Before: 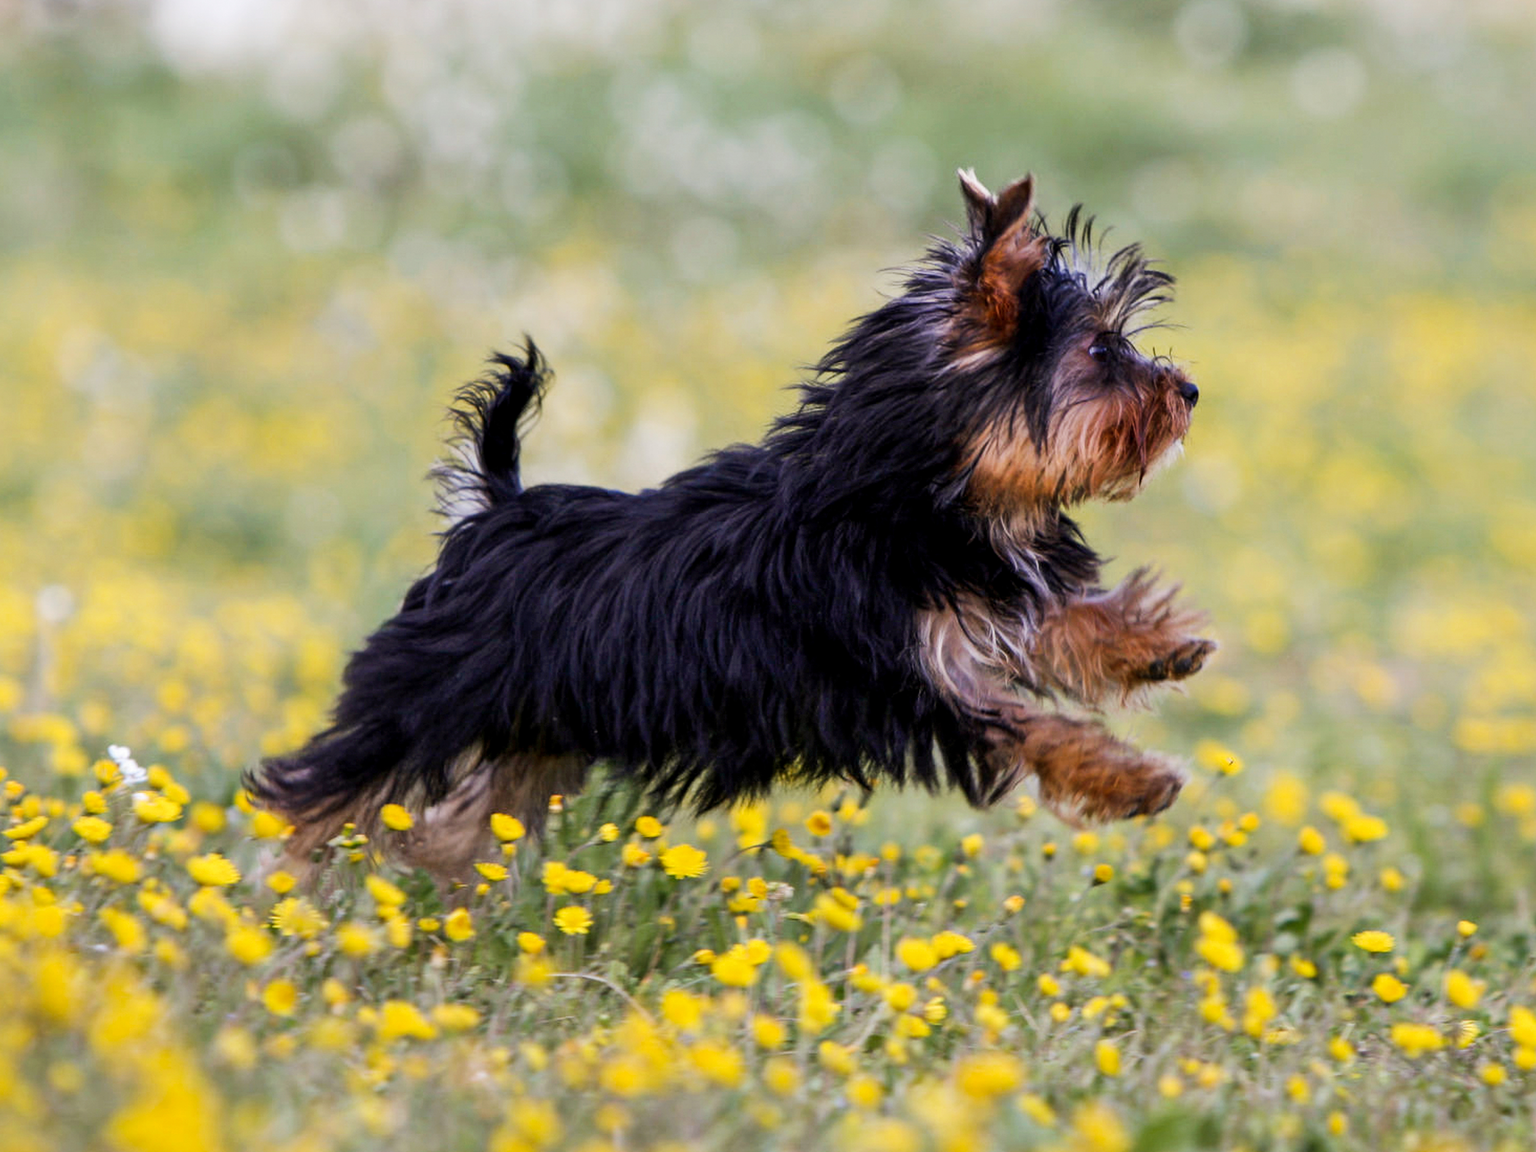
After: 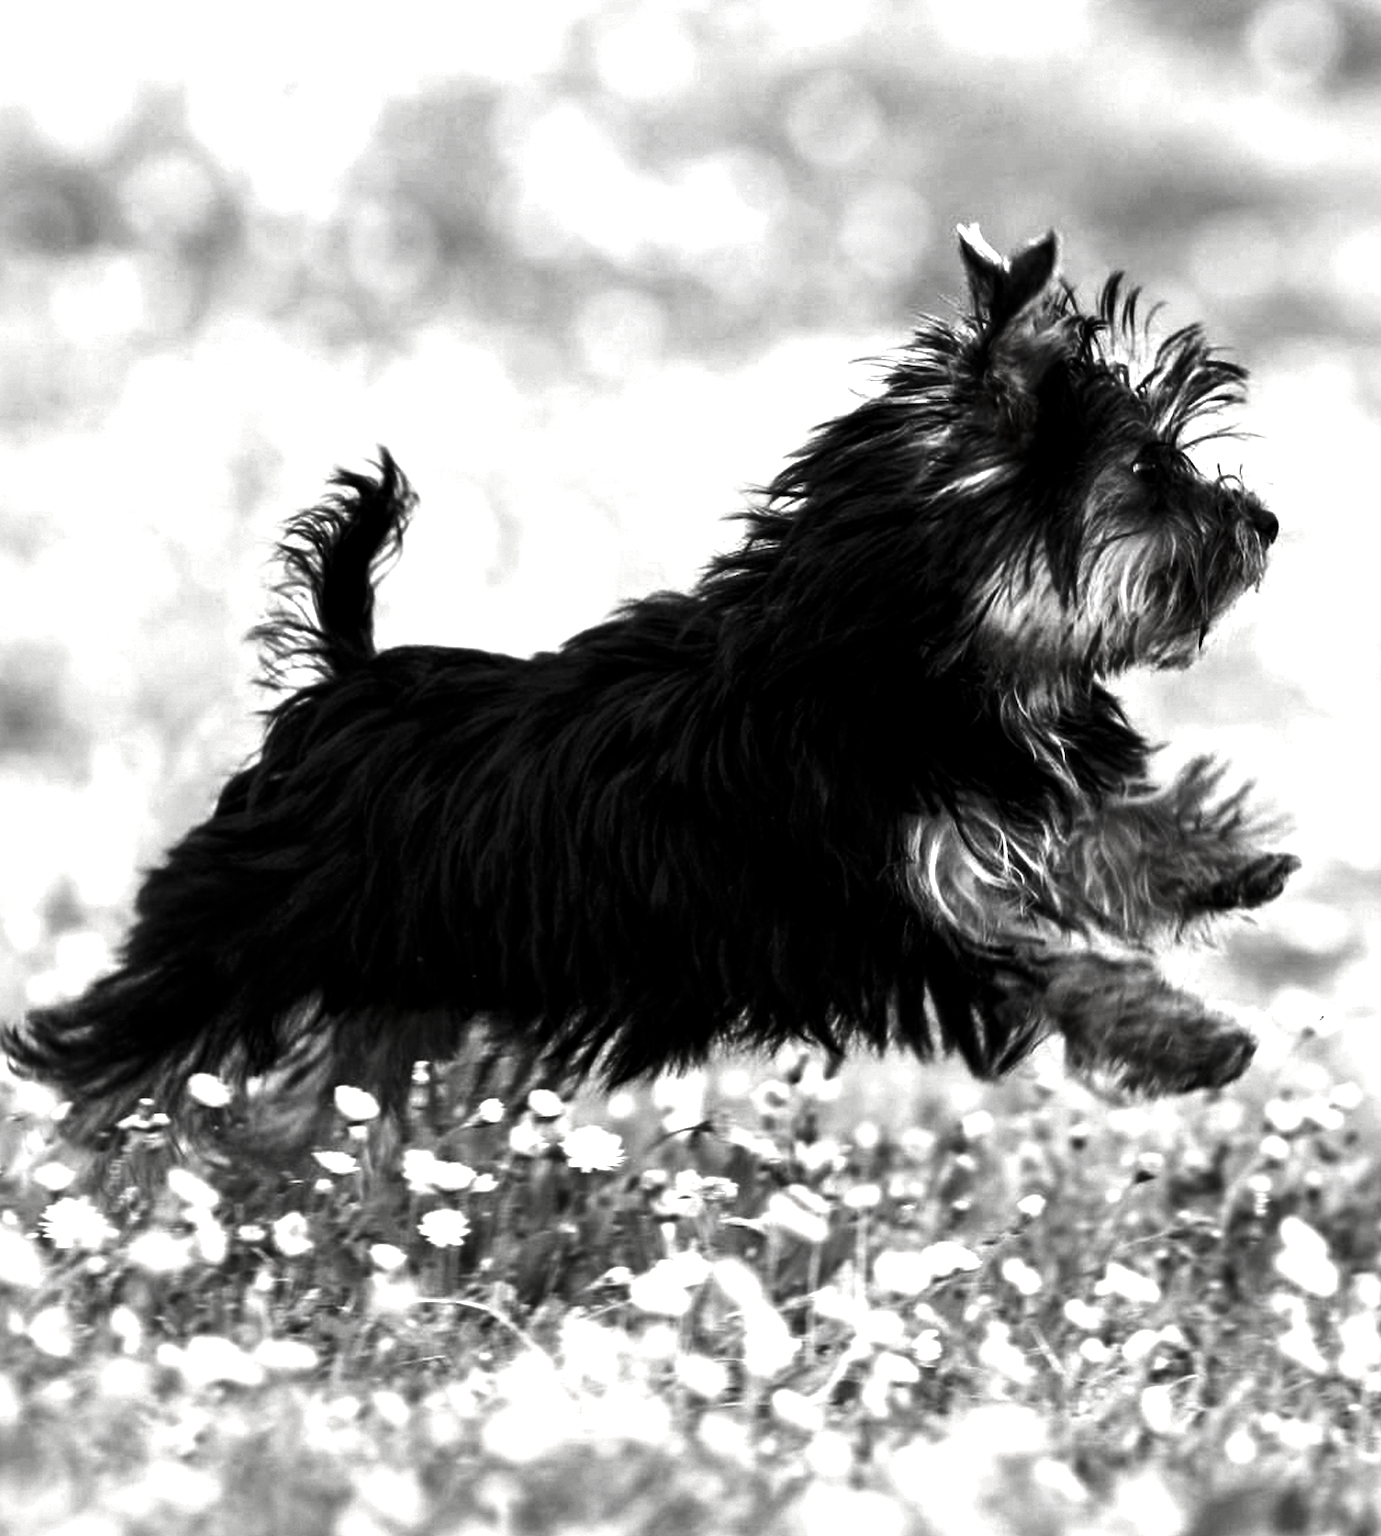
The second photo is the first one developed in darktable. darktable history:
contrast brightness saturation: contrast -0.029, brightness -0.574, saturation -0.986
exposure: black level correction 0.001, exposure 1.13 EV, compensate highlight preservation false
crop and rotate: left 15.659%, right 16.872%
